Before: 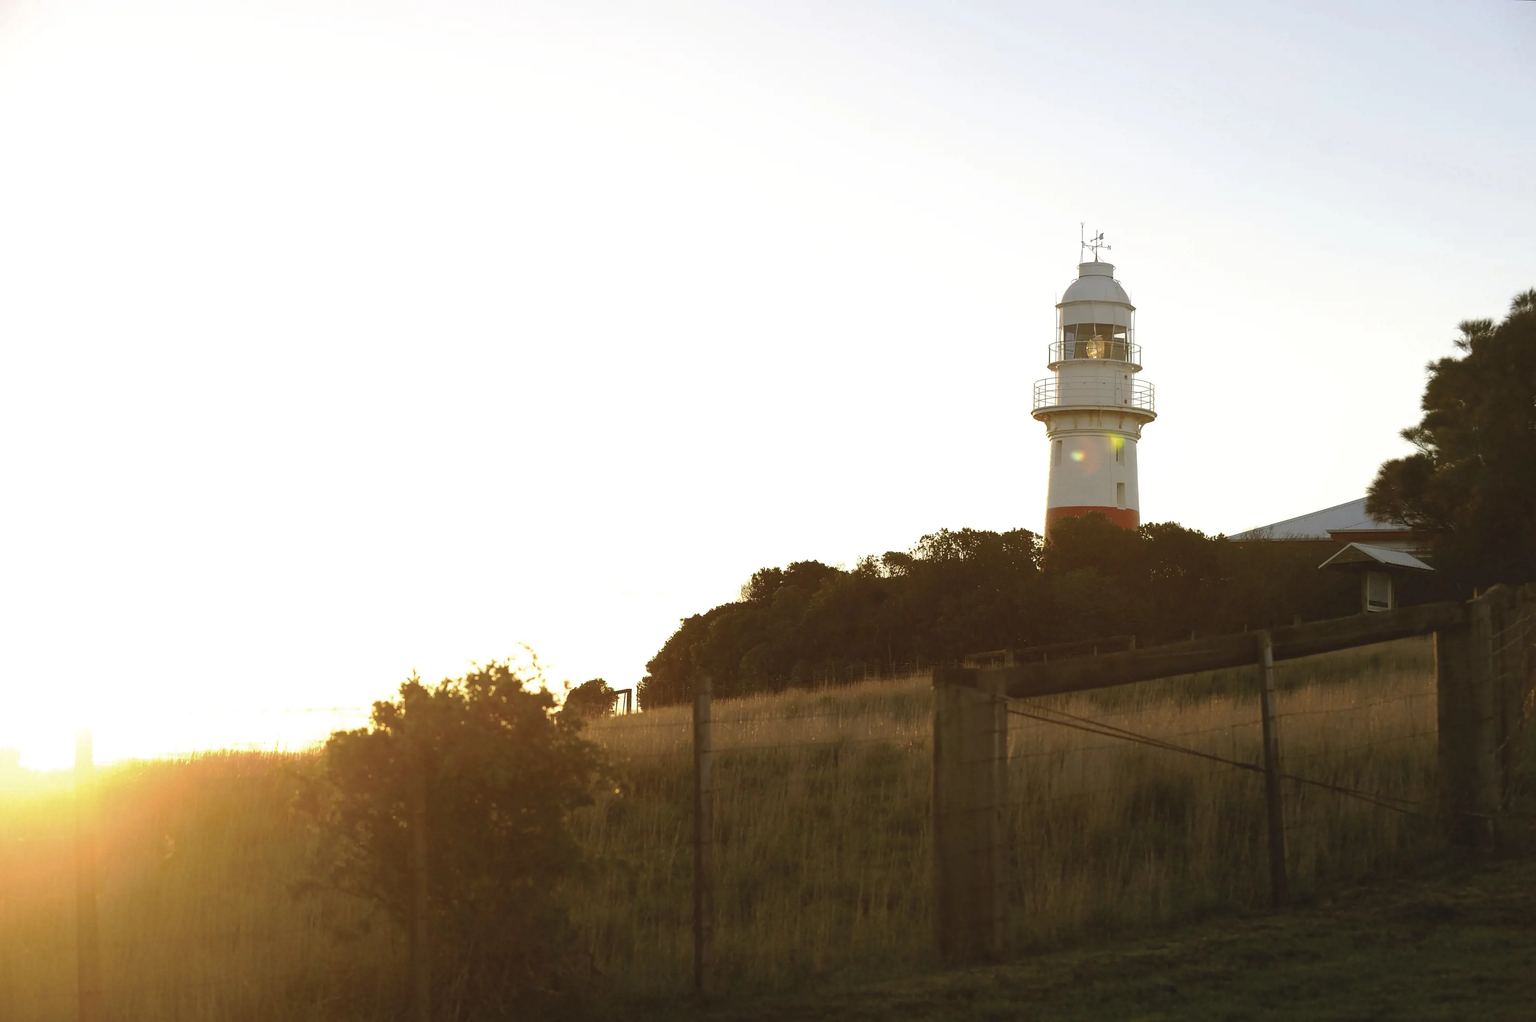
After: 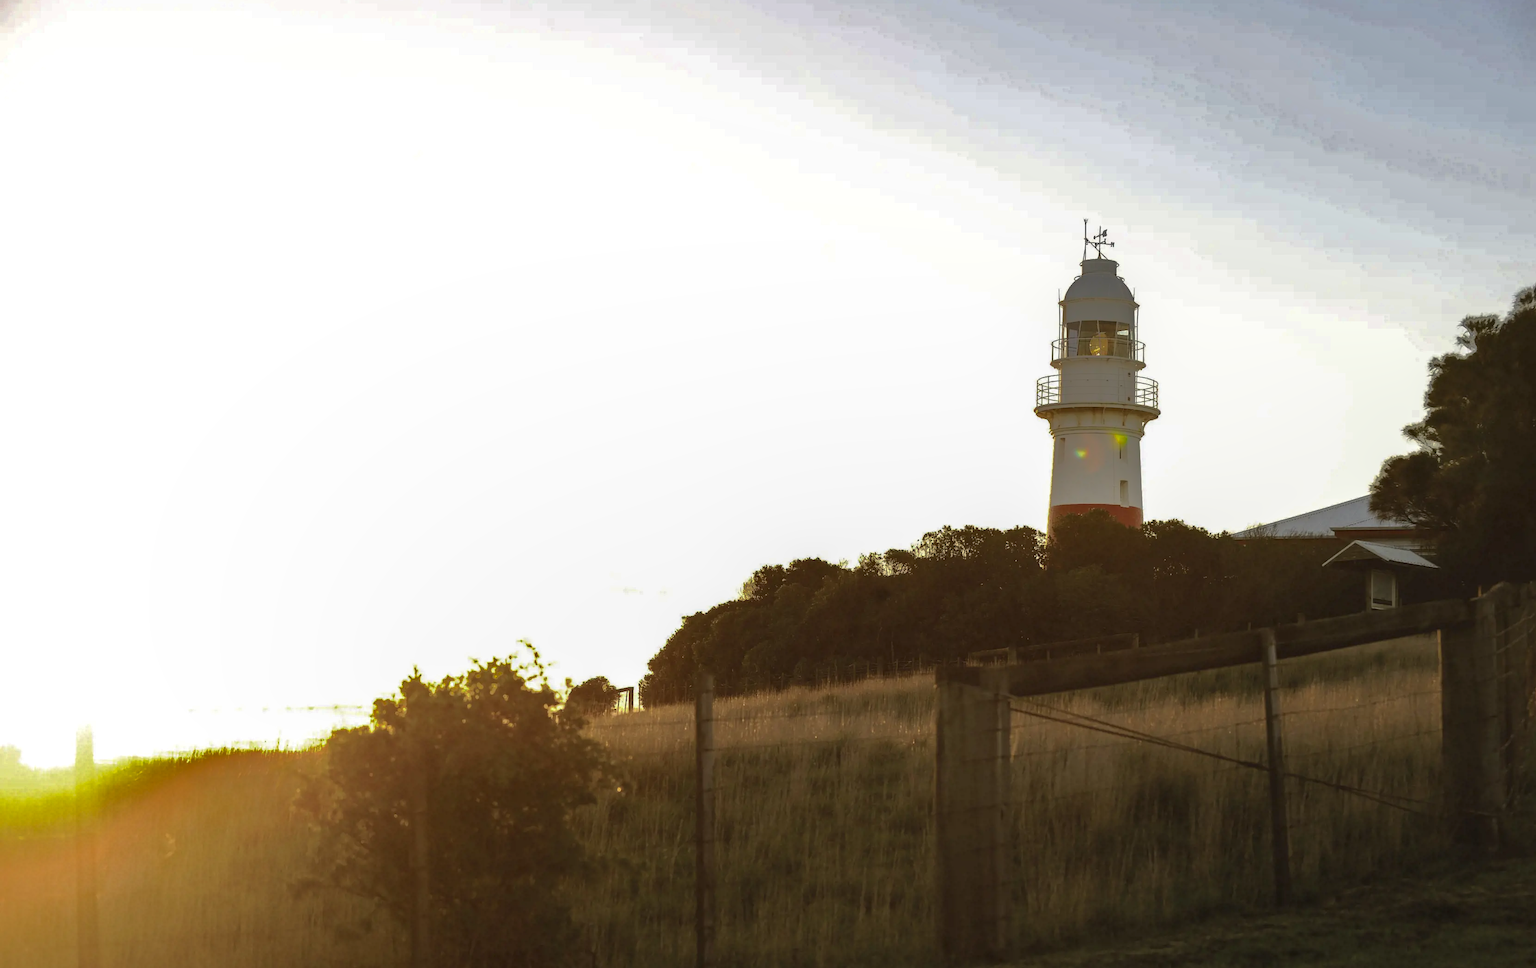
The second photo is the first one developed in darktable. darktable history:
local contrast: shadows 94%
shadows and highlights: shadows -19.91, highlights -73.15
crop: top 0.448%, right 0.264%, bottom 5.045%
